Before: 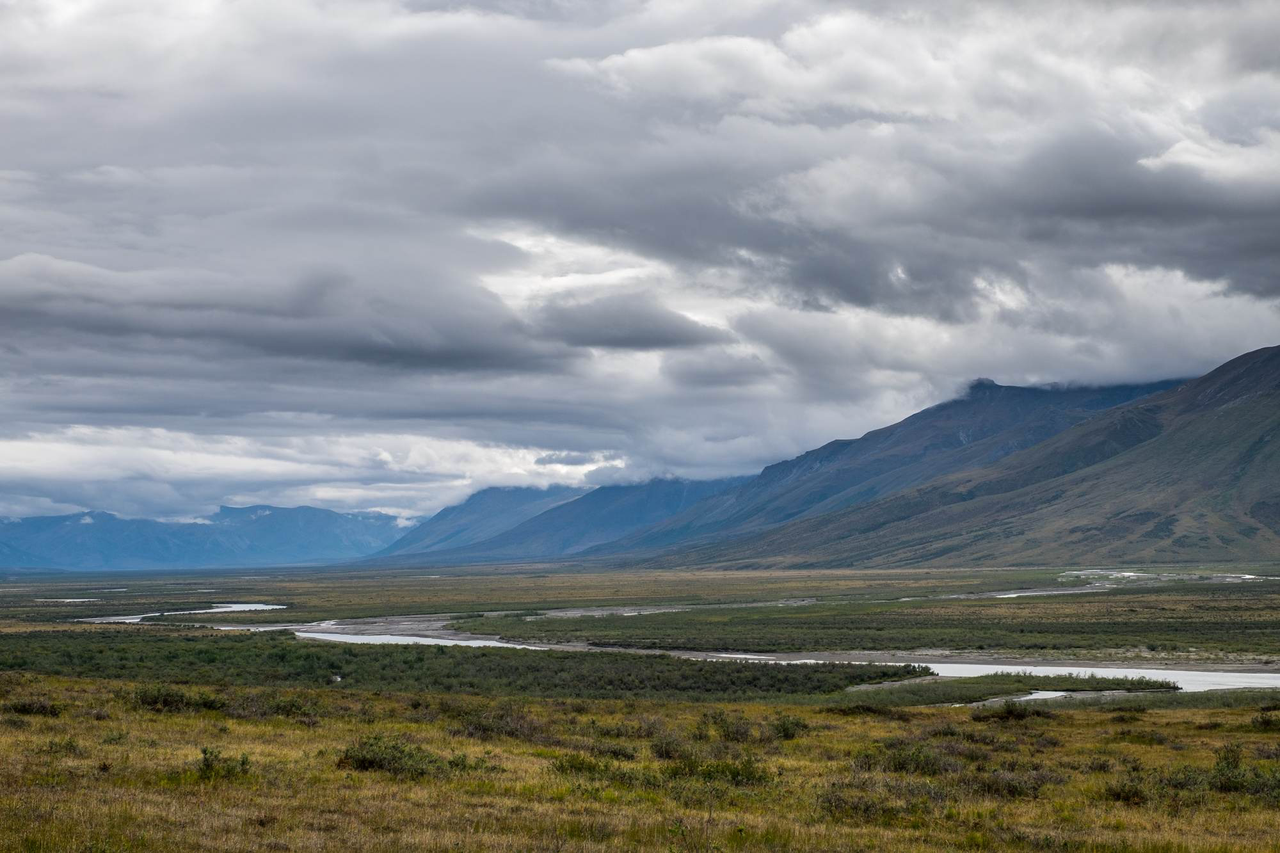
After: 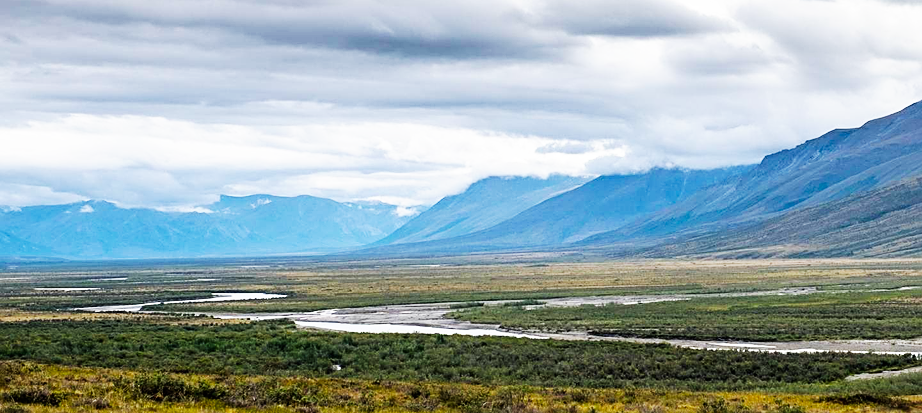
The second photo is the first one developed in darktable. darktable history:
crop: top 36.498%, right 27.964%, bottom 14.995%
sharpen: on, module defaults
base curve: curves: ch0 [(0, 0) (0.007, 0.004) (0.027, 0.03) (0.046, 0.07) (0.207, 0.54) (0.442, 0.872) (0.673, 0.972) (1, 1)], preserve colors none
